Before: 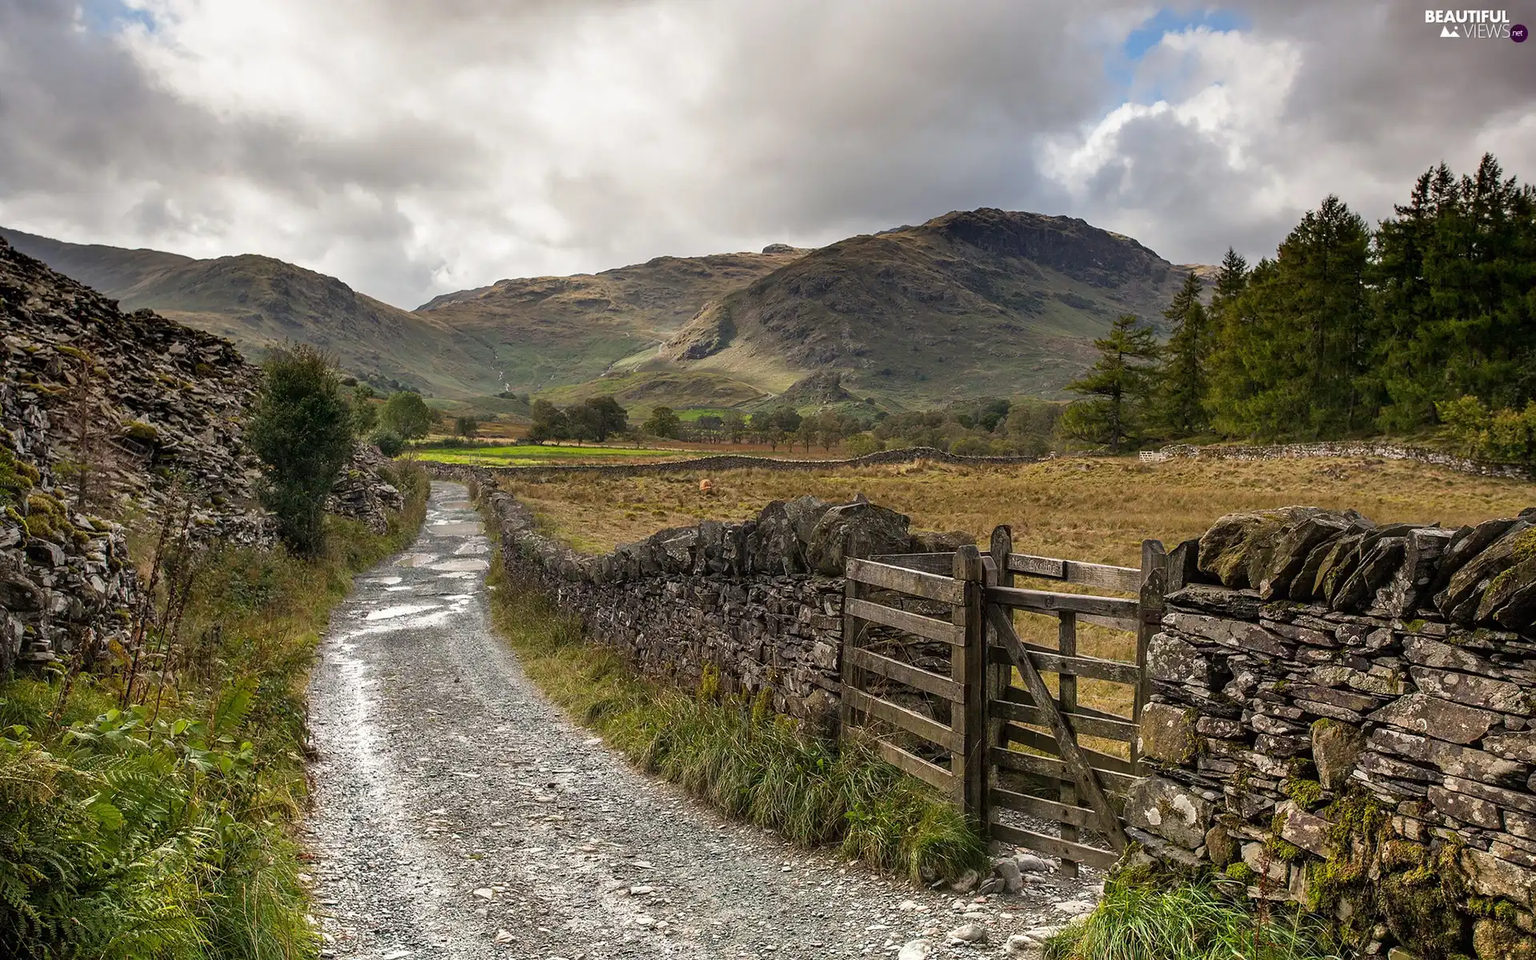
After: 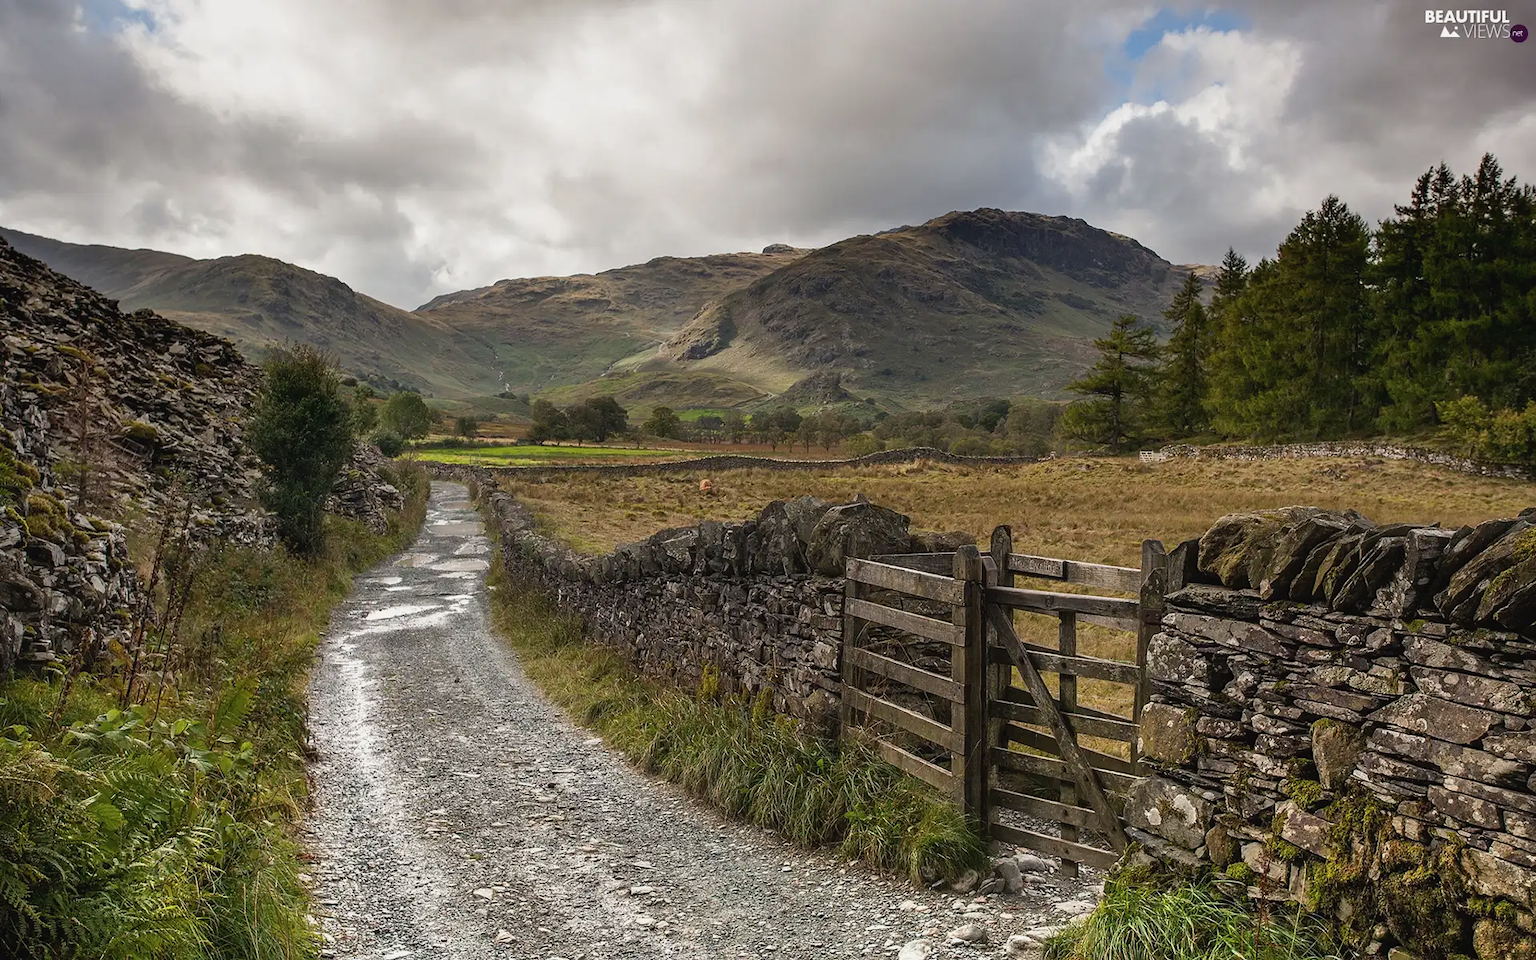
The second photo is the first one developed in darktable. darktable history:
contrast brightness saturation: contrast -0.069, brightness -0.044, saturation -0.111
